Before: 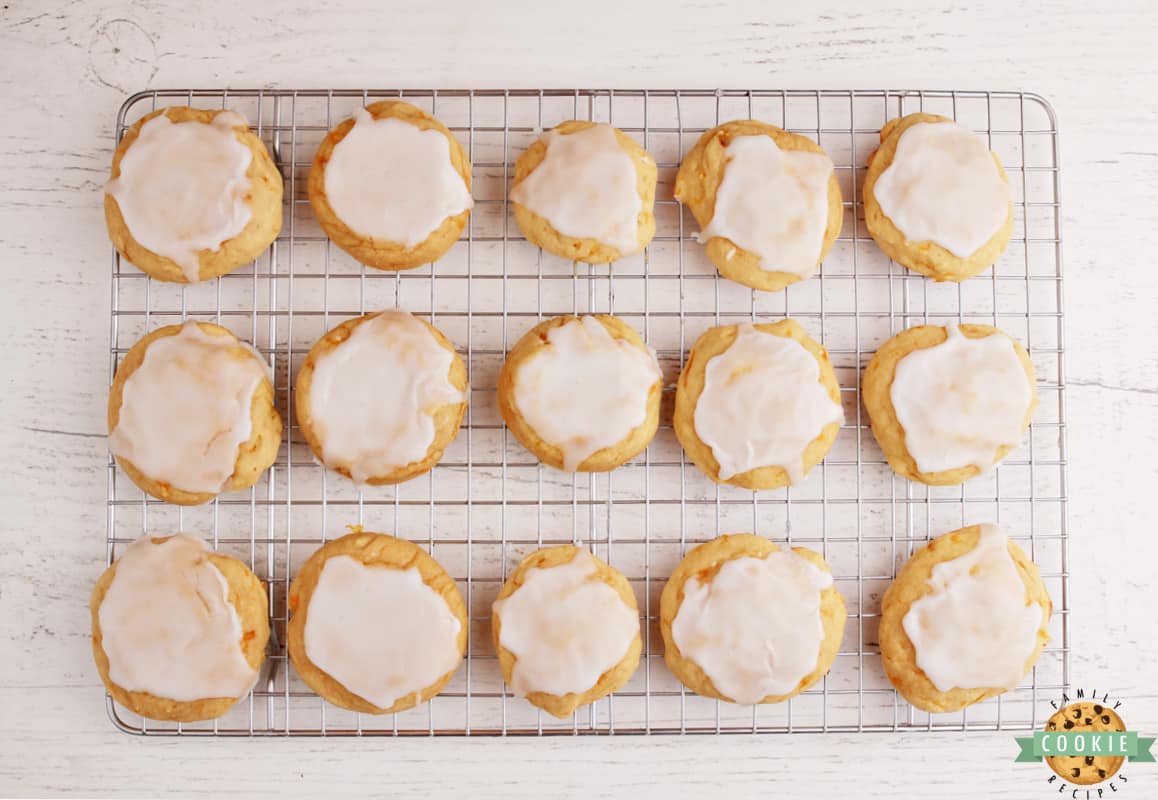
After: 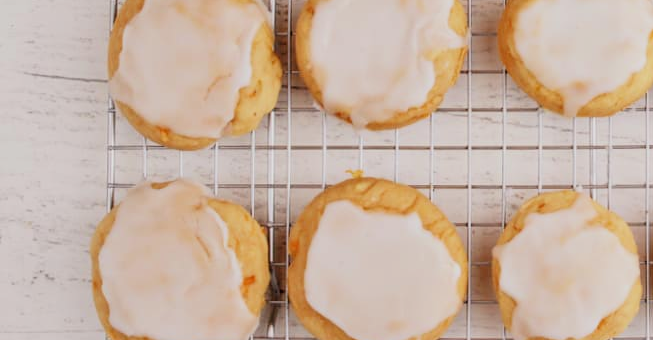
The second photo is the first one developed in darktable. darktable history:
crop: top 44.483%, right 43.593%, bottom 12.892%
filmic rgb: threshold 3 EV, hardness 4.17, latitude 50%, contrast 1.1, preserve chrominance max RGB, color science v6 (2022), contrast in shadows safe, contrast in highlights safe, enable highlight reconstruction true
